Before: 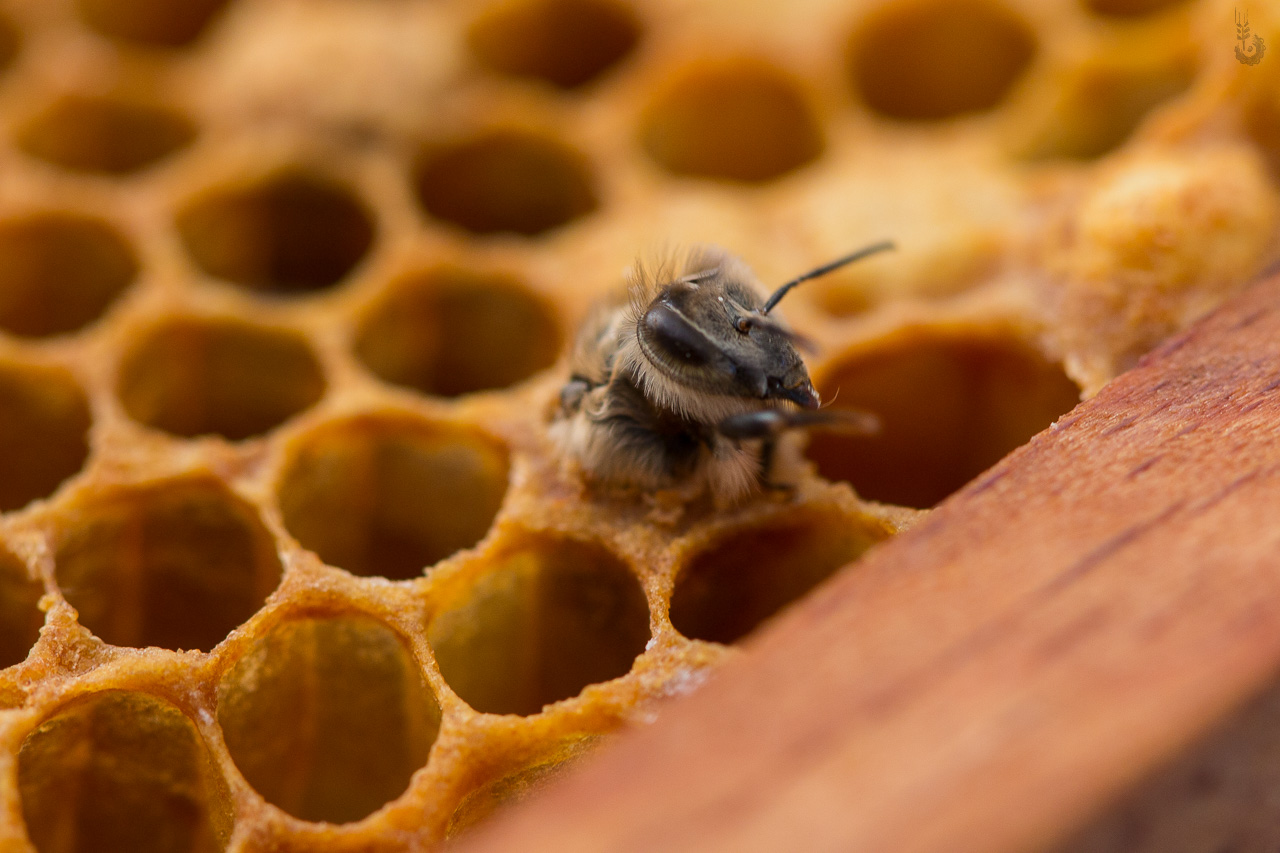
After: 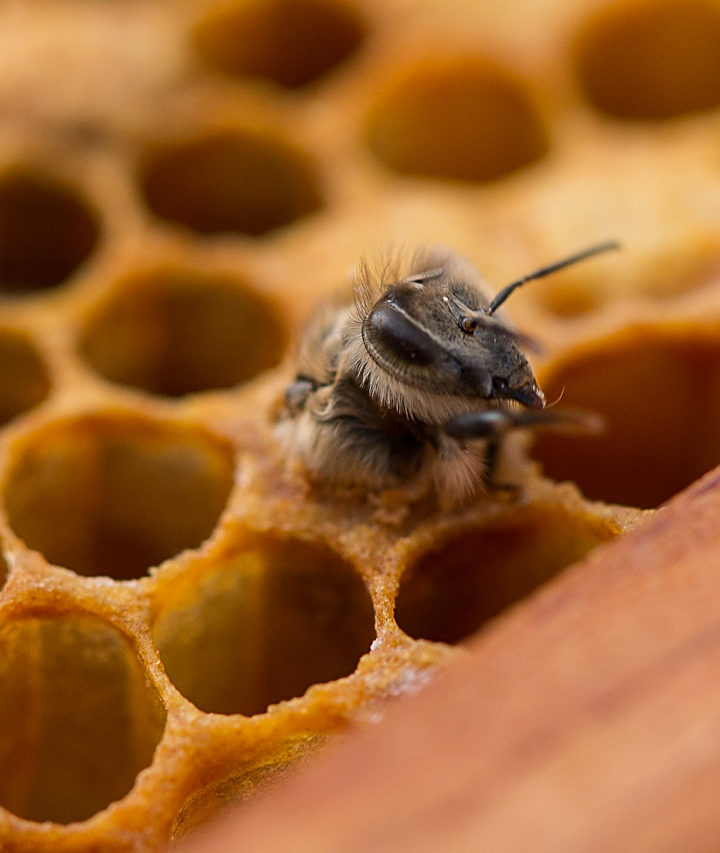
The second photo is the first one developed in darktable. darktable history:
crop: left 21.496%, right 22.254%
sharpen: on, module defaults
